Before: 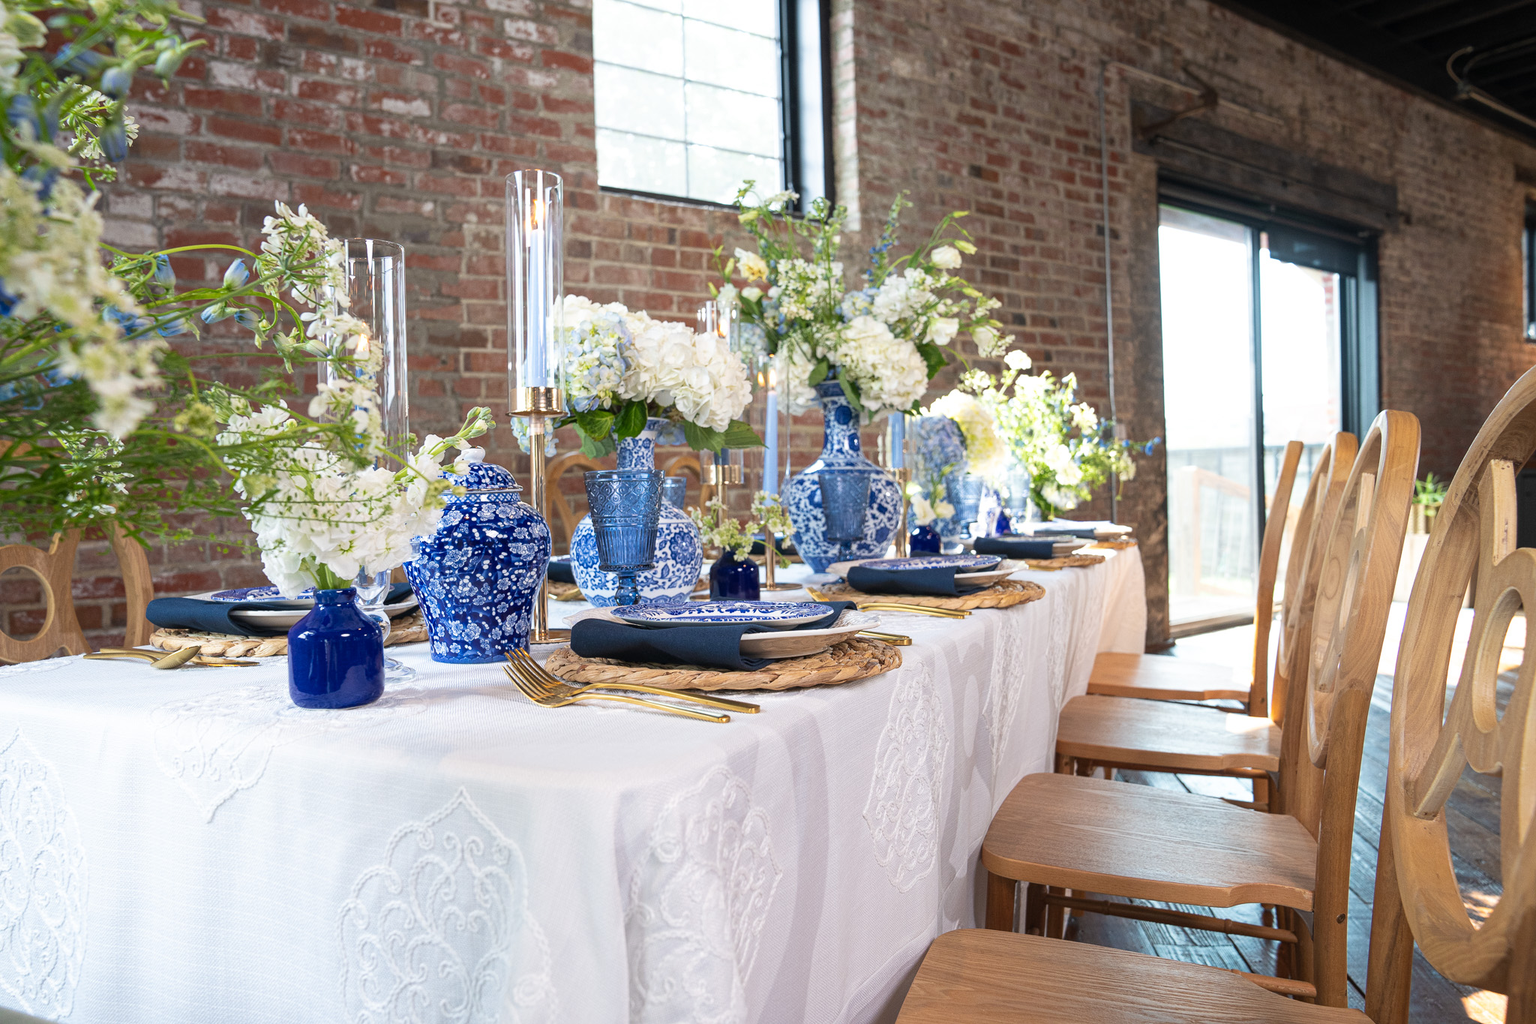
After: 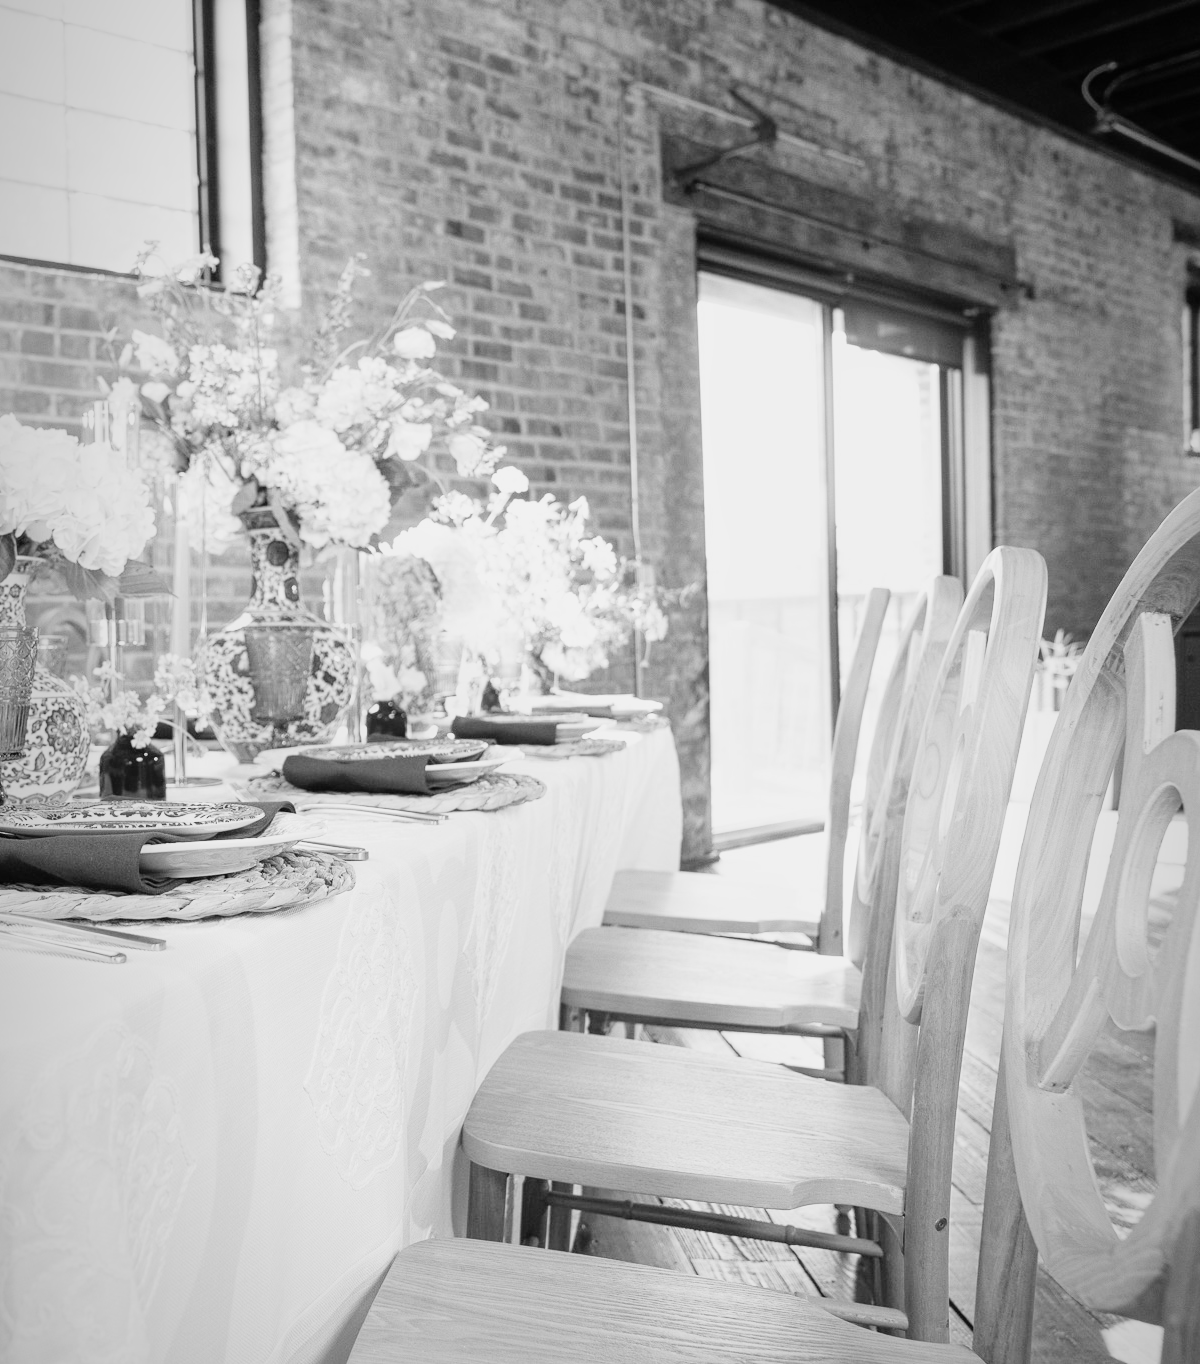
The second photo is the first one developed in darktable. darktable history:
crop: left 41.402%
vignetting: fall-off start 97%, fall-off radius 100%, width/height ratio 0.609, unbound false
exposure: black level correction 0, exposure 1 EV, compensate exposure bias true, compensate highlight preservation false
filmic rgb: black relative exposure -7.15 EV, white relative exposure 5.36 EV, hardness 3.02
contrast brightness saturation: contrast 0.14, brightness 0.21
monochrome: a -6.99, b 35.61, size 1.4
